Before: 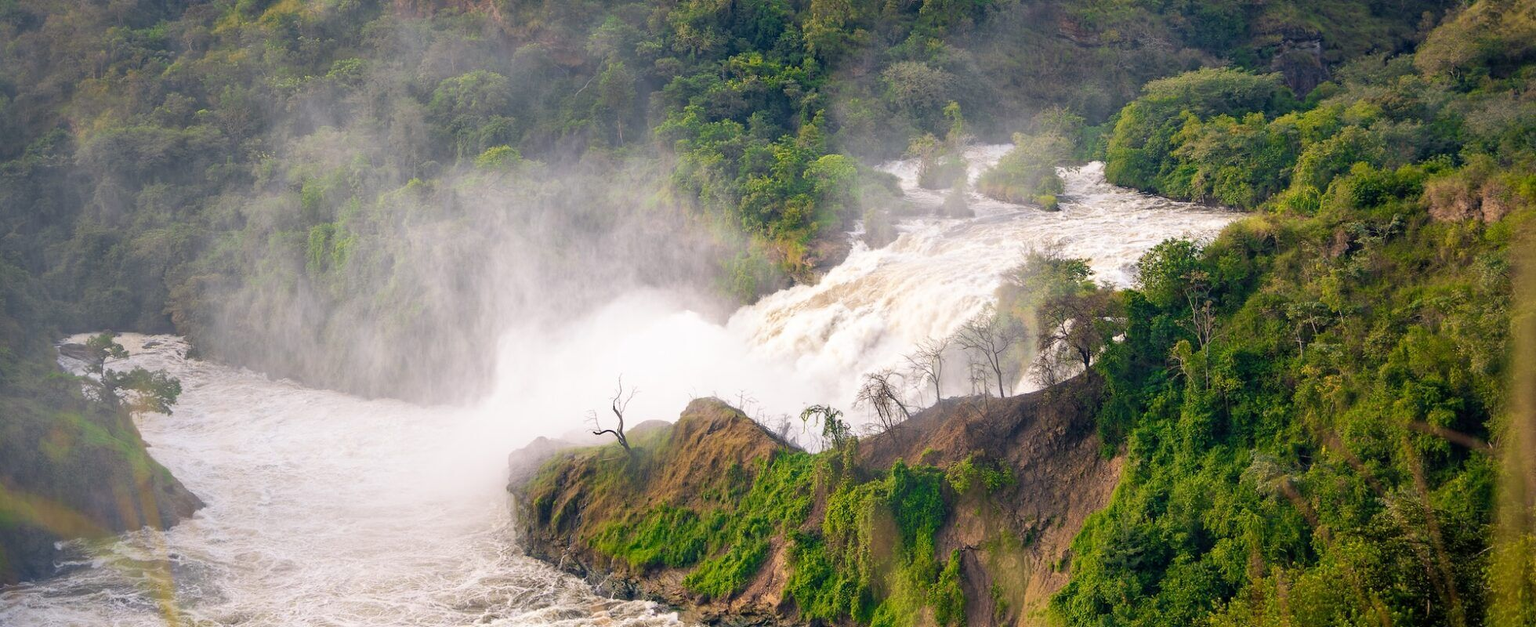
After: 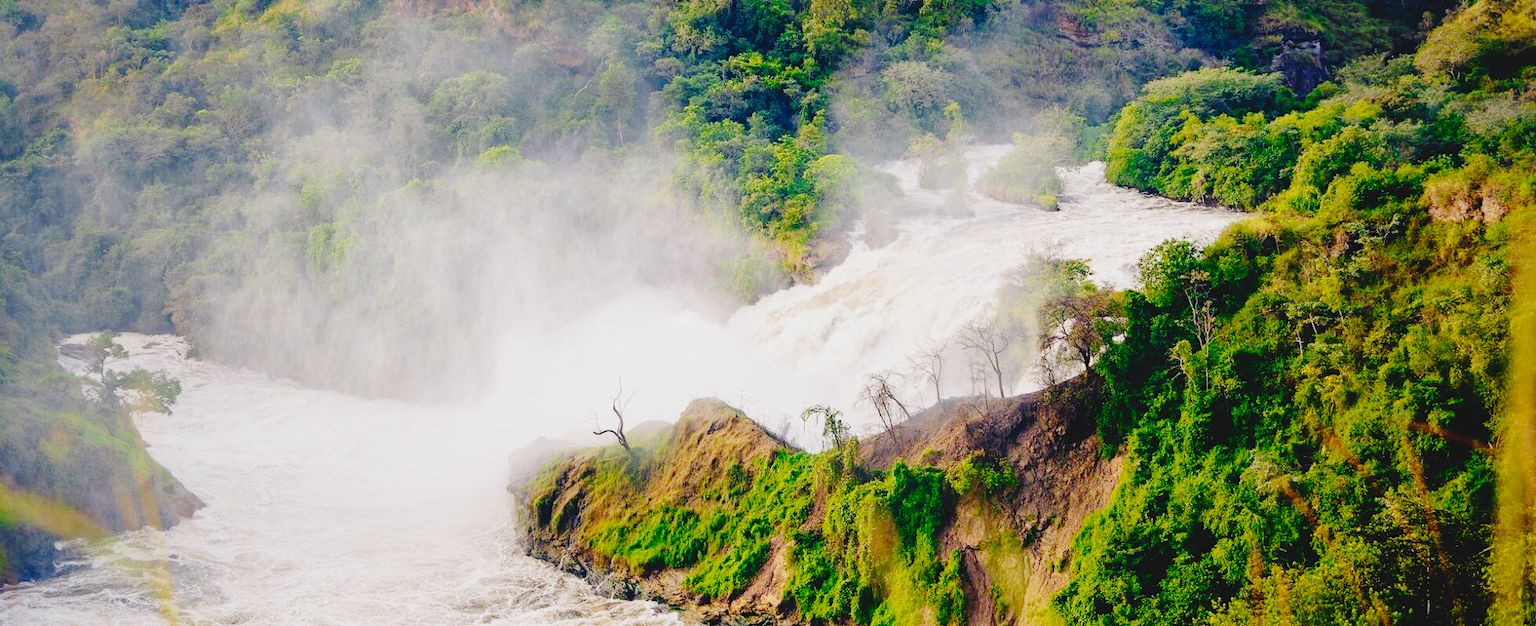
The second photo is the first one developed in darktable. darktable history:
base curve: curves: ch0 [(0, 0) (0.036, 0.01) (0.123, 0.254) (0.258, 0.504) (0.507, 0.748) (1, 1)], preserve colors none
contrast brightness saturation: contrast -0.125
